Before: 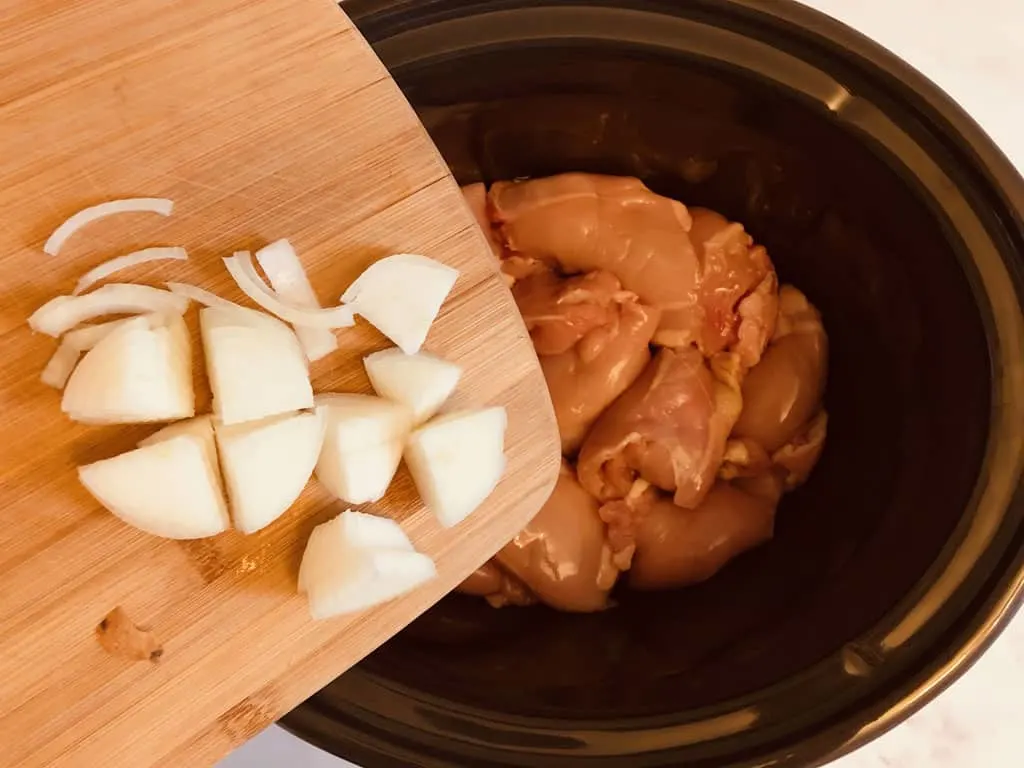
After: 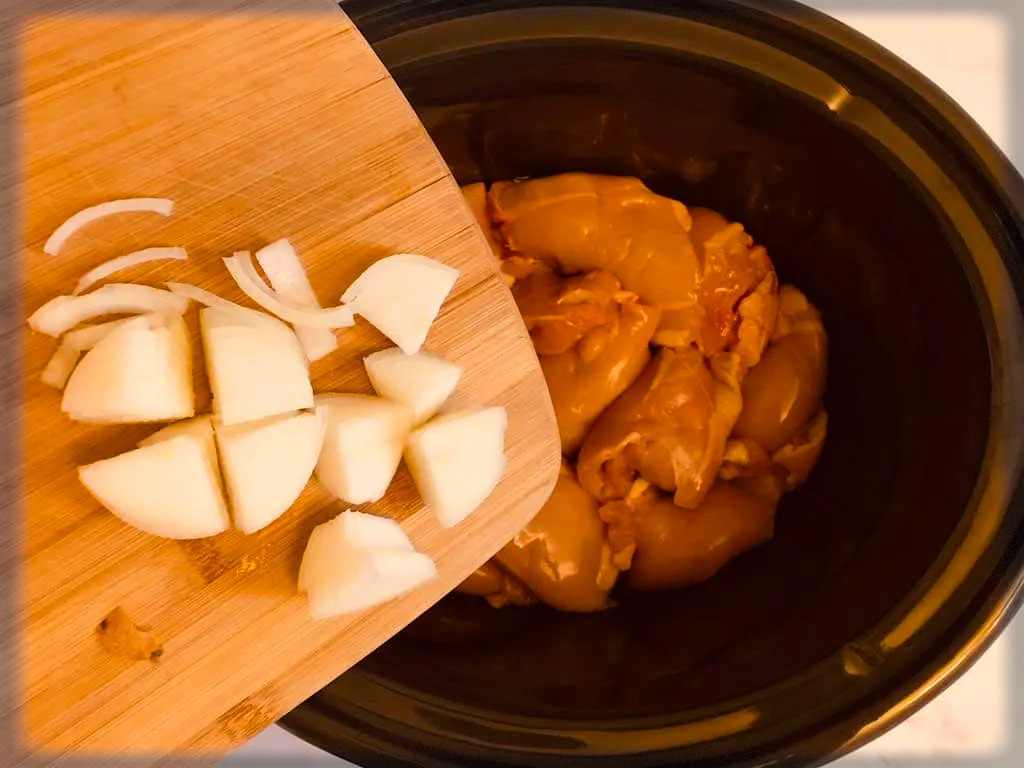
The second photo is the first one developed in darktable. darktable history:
vignetting: fall-off start 93.33%, fall-off radius 5.67%, automatic ratio true, width/height ratio 1.33, shape 0.049, dithering 8-bit output, unbound false
color balance rgb: shadows lift › chroma 0.847%, shadows lift › hue 115.5°, highlights gain › chroma 3.088%, highlights gain › hue 60.18°, linear chroma grading › mid-tones 7.768%, perceptual saturation grading › global saturation 25.429%
